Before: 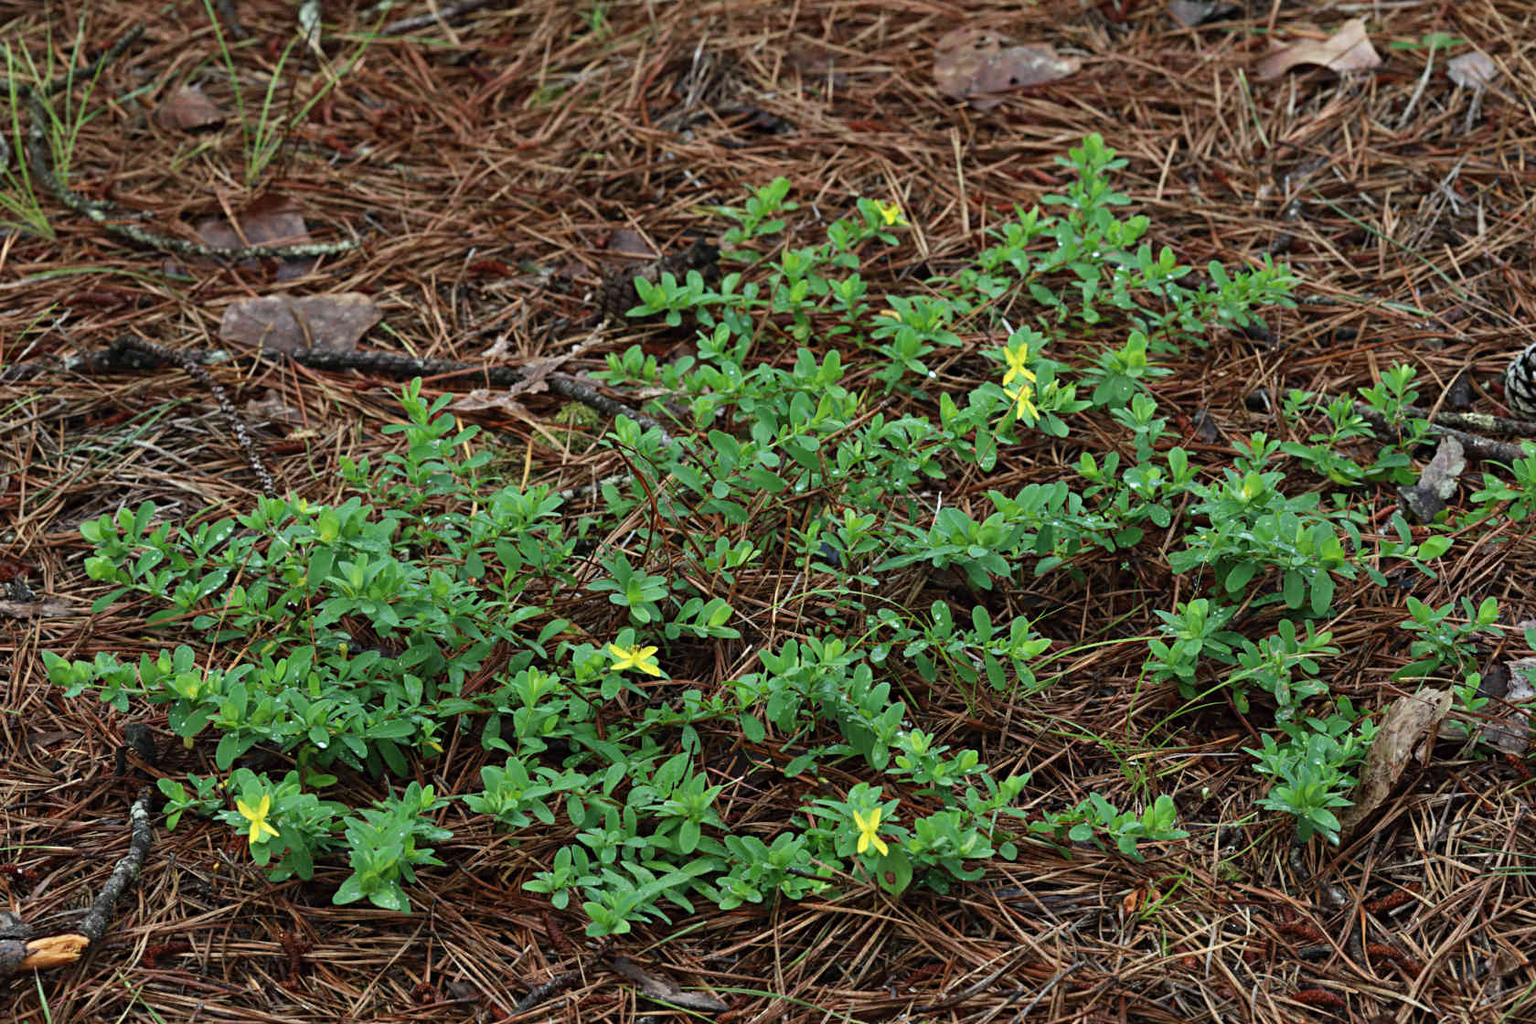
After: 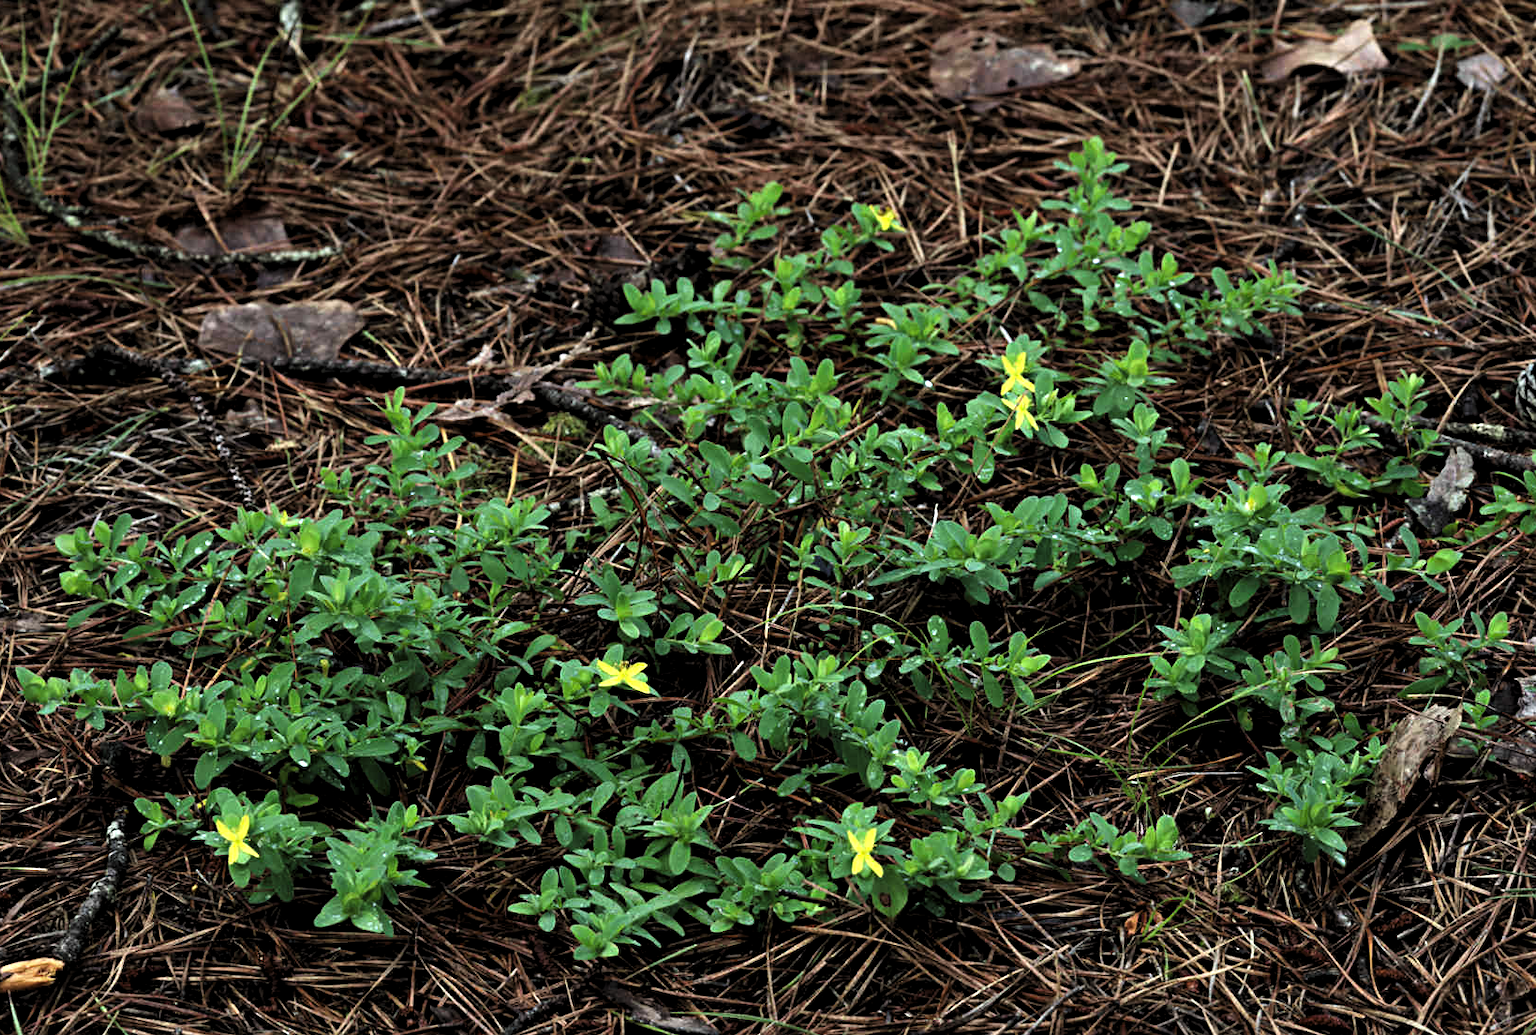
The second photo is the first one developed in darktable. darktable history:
levels: levels [0.129, 0.519, 0.867]
crop and rotate: left 1.774%, right 0.633%, bottom 1.28%
rgb curve: mode RGB, independent channels
